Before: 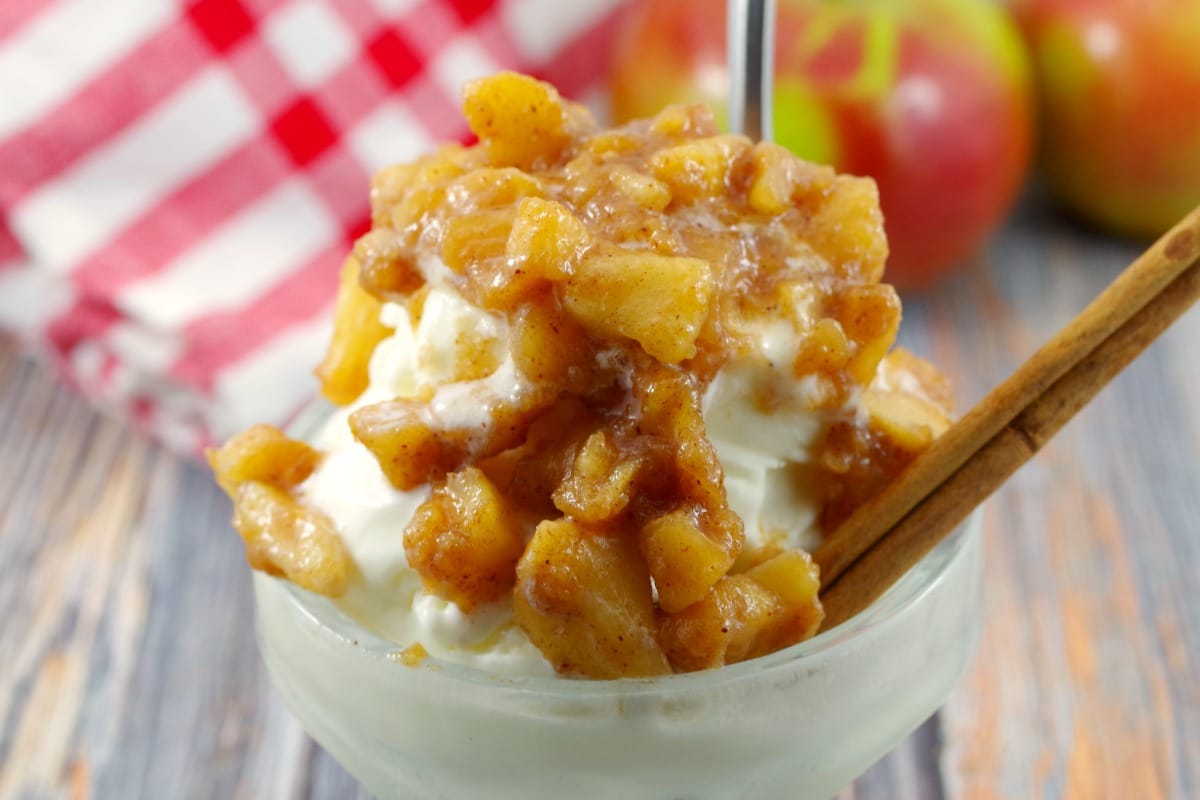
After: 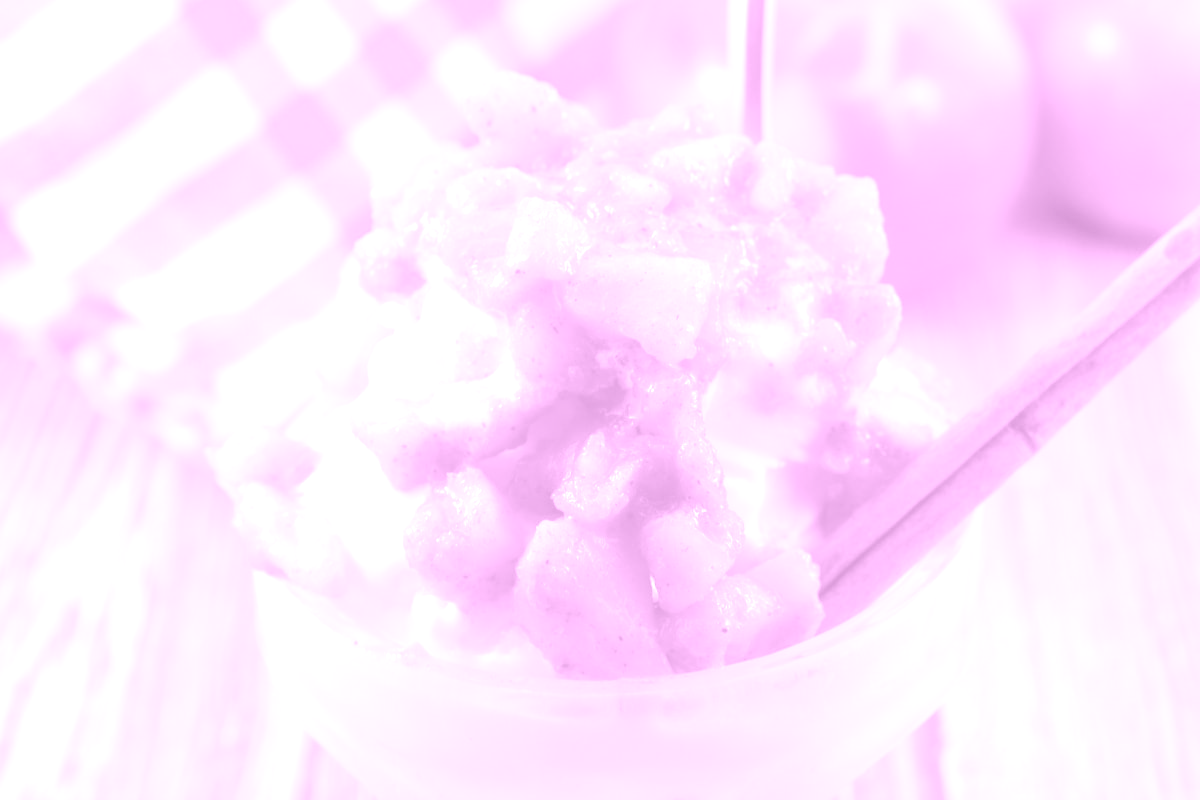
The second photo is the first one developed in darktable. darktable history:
exposure: black level correction 0.001, exposure 1.735 EV, compensate highlight preservation false
colorize: hue 331.2°, saturation 75%, source mix 30.28%, lightness 70.52%, version 1
